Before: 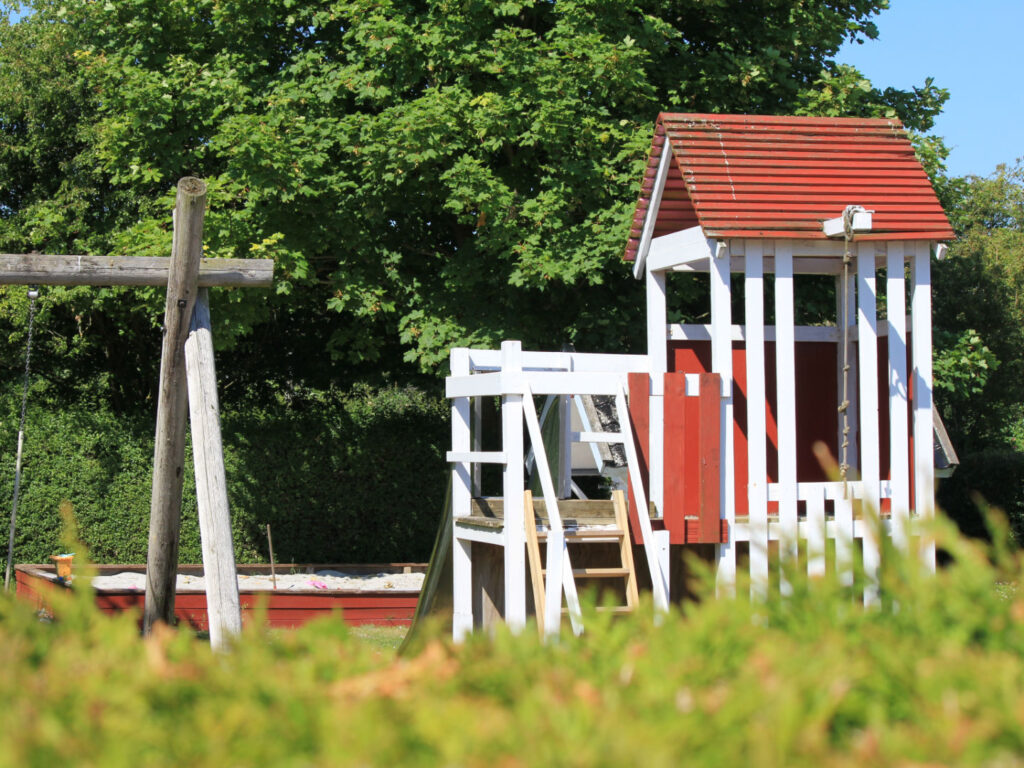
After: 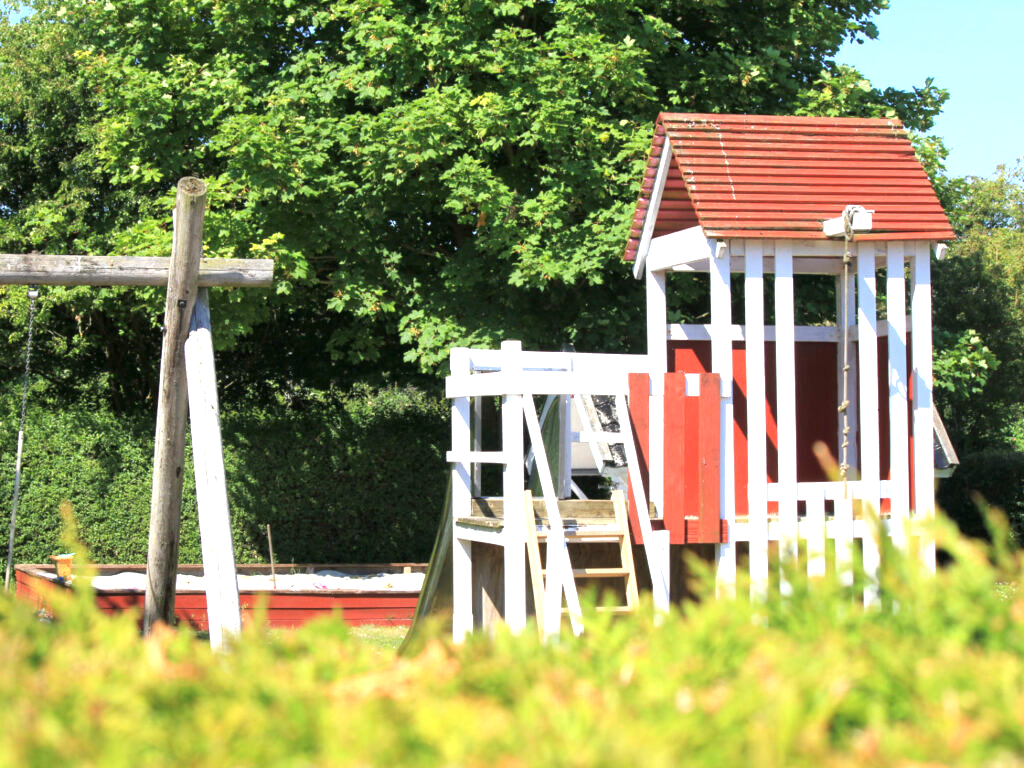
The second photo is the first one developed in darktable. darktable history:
exposure: black level correction 0.001, exposure 0.955 EV, compensate highlight preservation false
